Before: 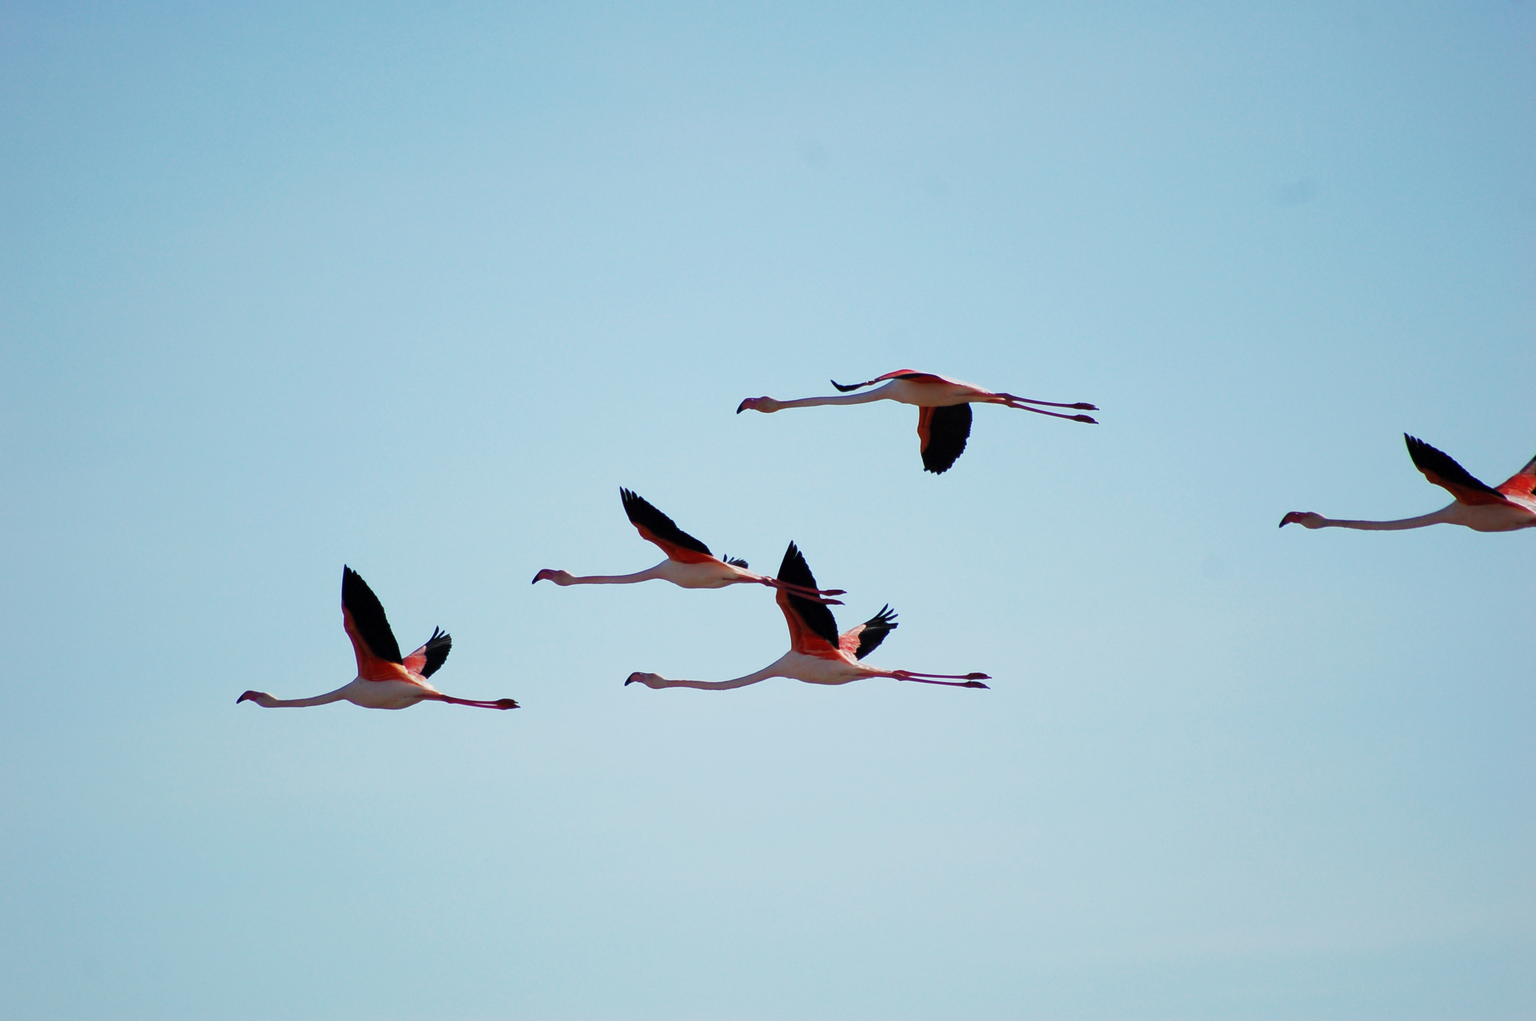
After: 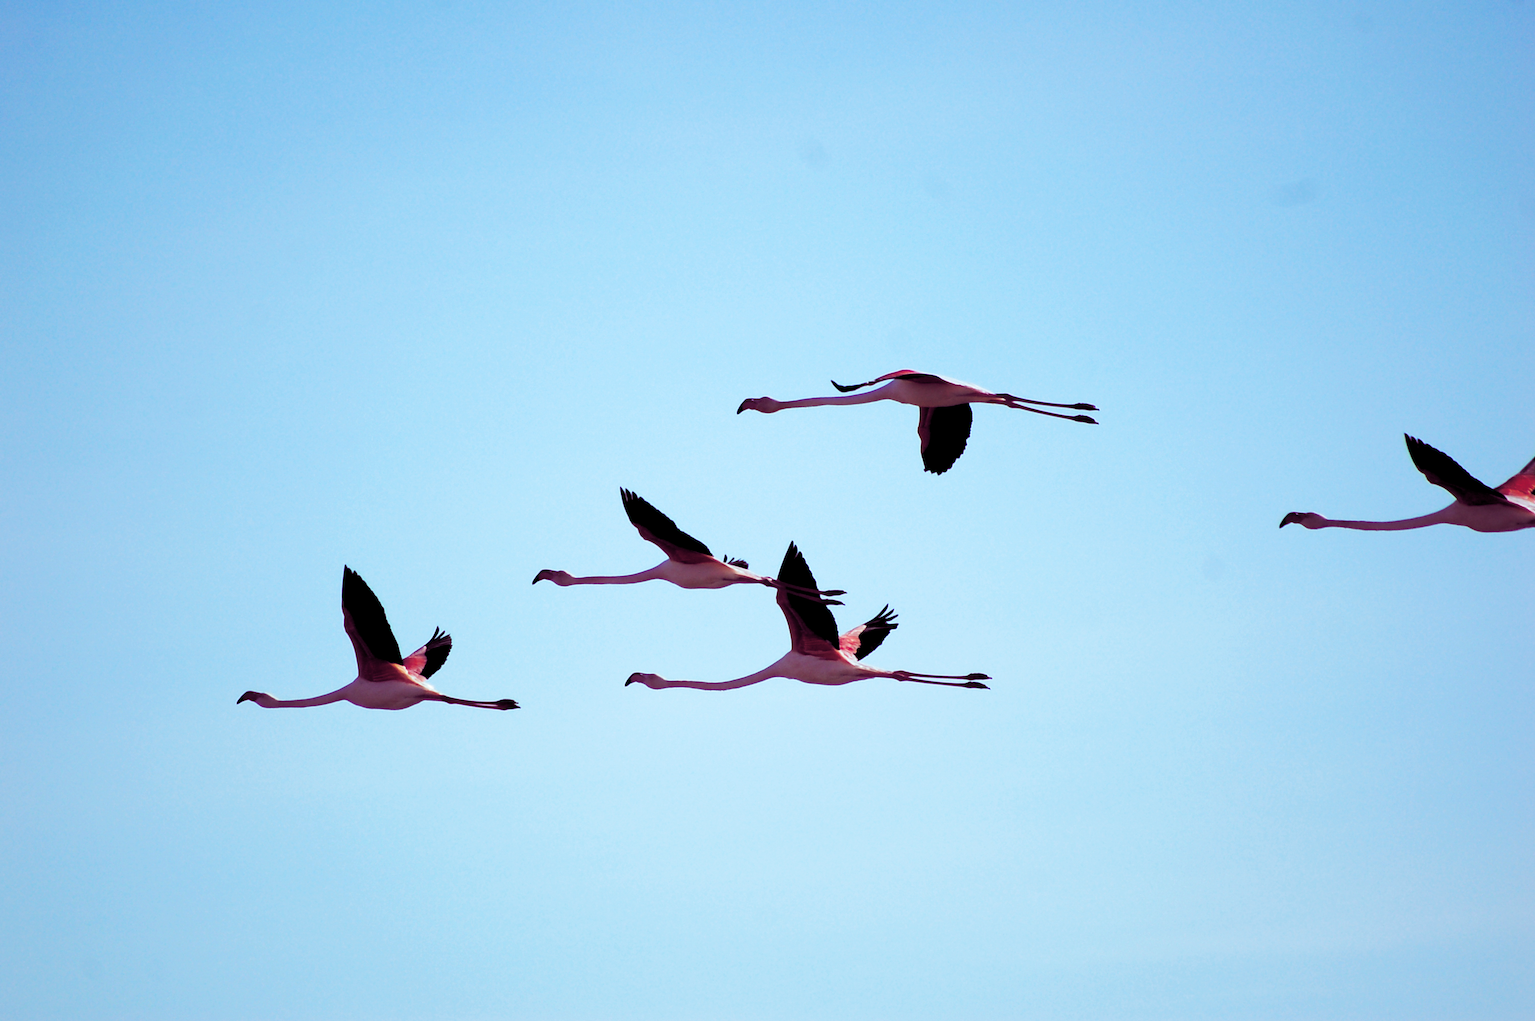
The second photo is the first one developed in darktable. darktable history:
color balance rgb: shadows lift › luminance -41.13%, shadows lift › chroma 14.13%, shadows lift › hue 260°, power › luminance -3.76%, power › chroma 0.56%, power › hue 40.37°, highlights gain › luminance 16.81%, highlights gain › chroma 2.94%, highlights gain › hue 260°, global offset › luminance -0.29%, global offset › chroma 0.31%, global offset › hue 260°, perceptual saturation grading › global saturation 20%, perceptual saturation grading › highlights -13.92%, perceptual saturation grading › shadows 50%
split-toning: highlights › hue 180°
